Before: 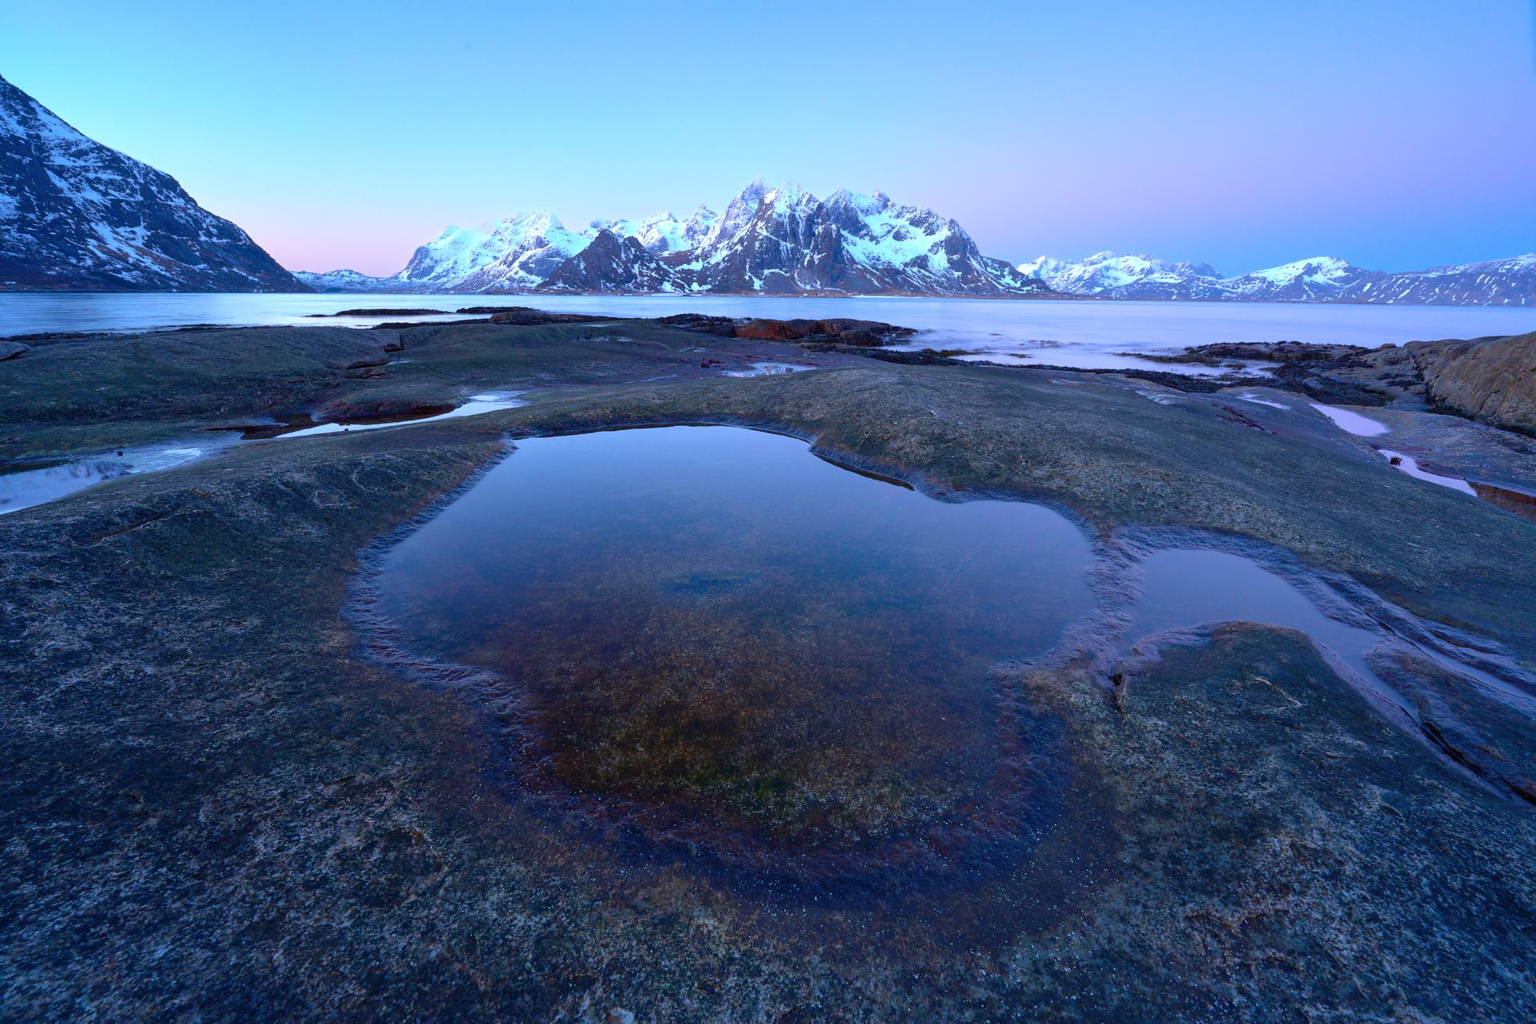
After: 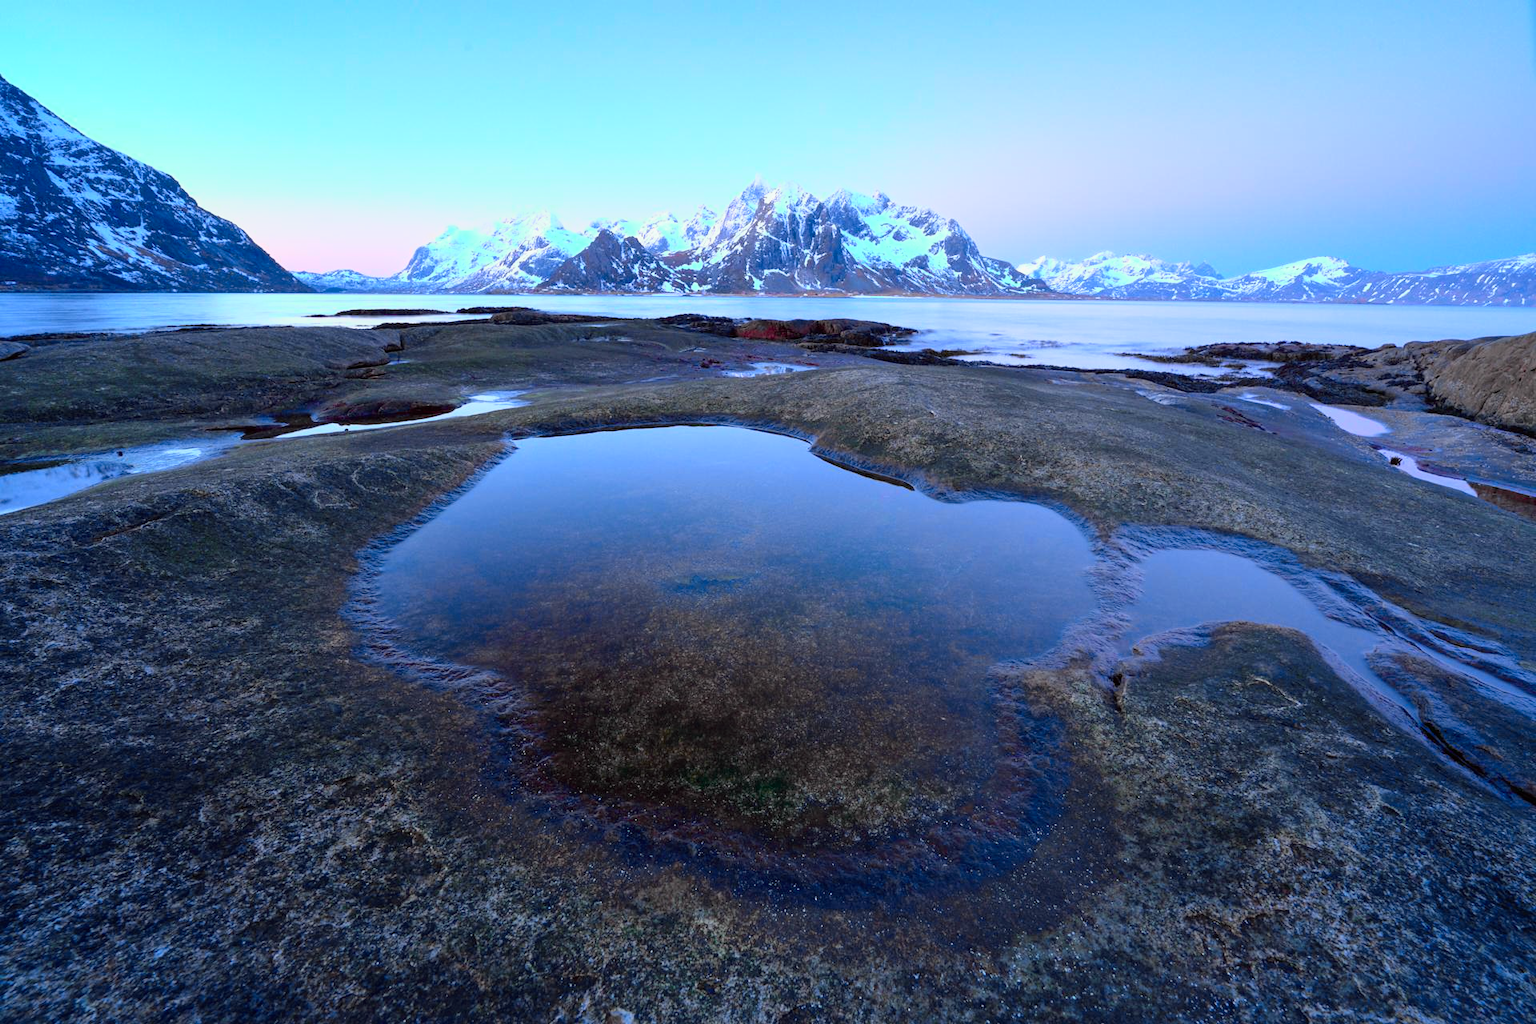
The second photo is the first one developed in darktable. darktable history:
tone curve: curves: ch0 [(0, 0) (0.062, 0.037) (0.142, 0.138) (0.359, 0.419) (0.469, 0.544) (0.634, 0.722) (0.839, 0.909) (0.998, 0.978)]; ch1 [(0, 0) (0.437, 0.408) (0.472, 0.47) (0.502, 0.503) (0.527, 0.523) (0.559, 0.573) (0.608, 0.665) (0.669, 0.748) (0.859, 0.899) (1, 1)]; ch2 [(0, 0) (0.33, 0.301) (0.421, 0.443) (0.473, 0.498) (0.502, 0.5) (0.535, 0.531) (0.575, 0.603) (0.608, 0.667) (1, 1)], color space Lab, independent channels, preserve colors none
